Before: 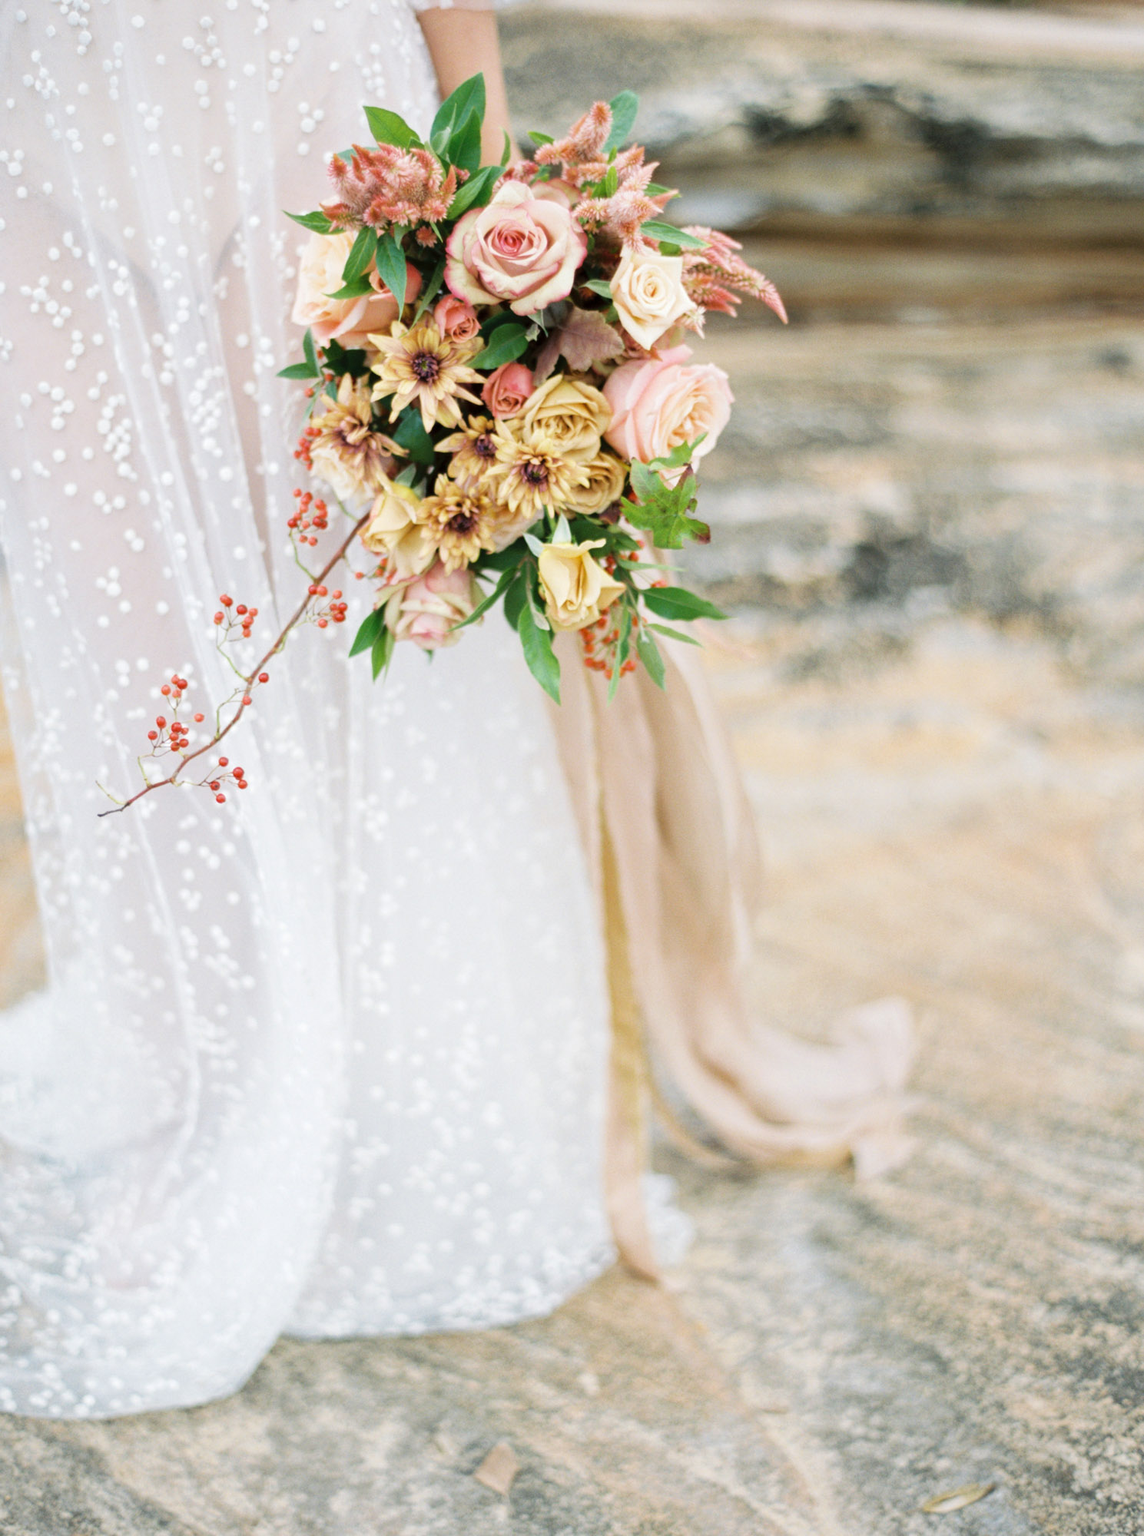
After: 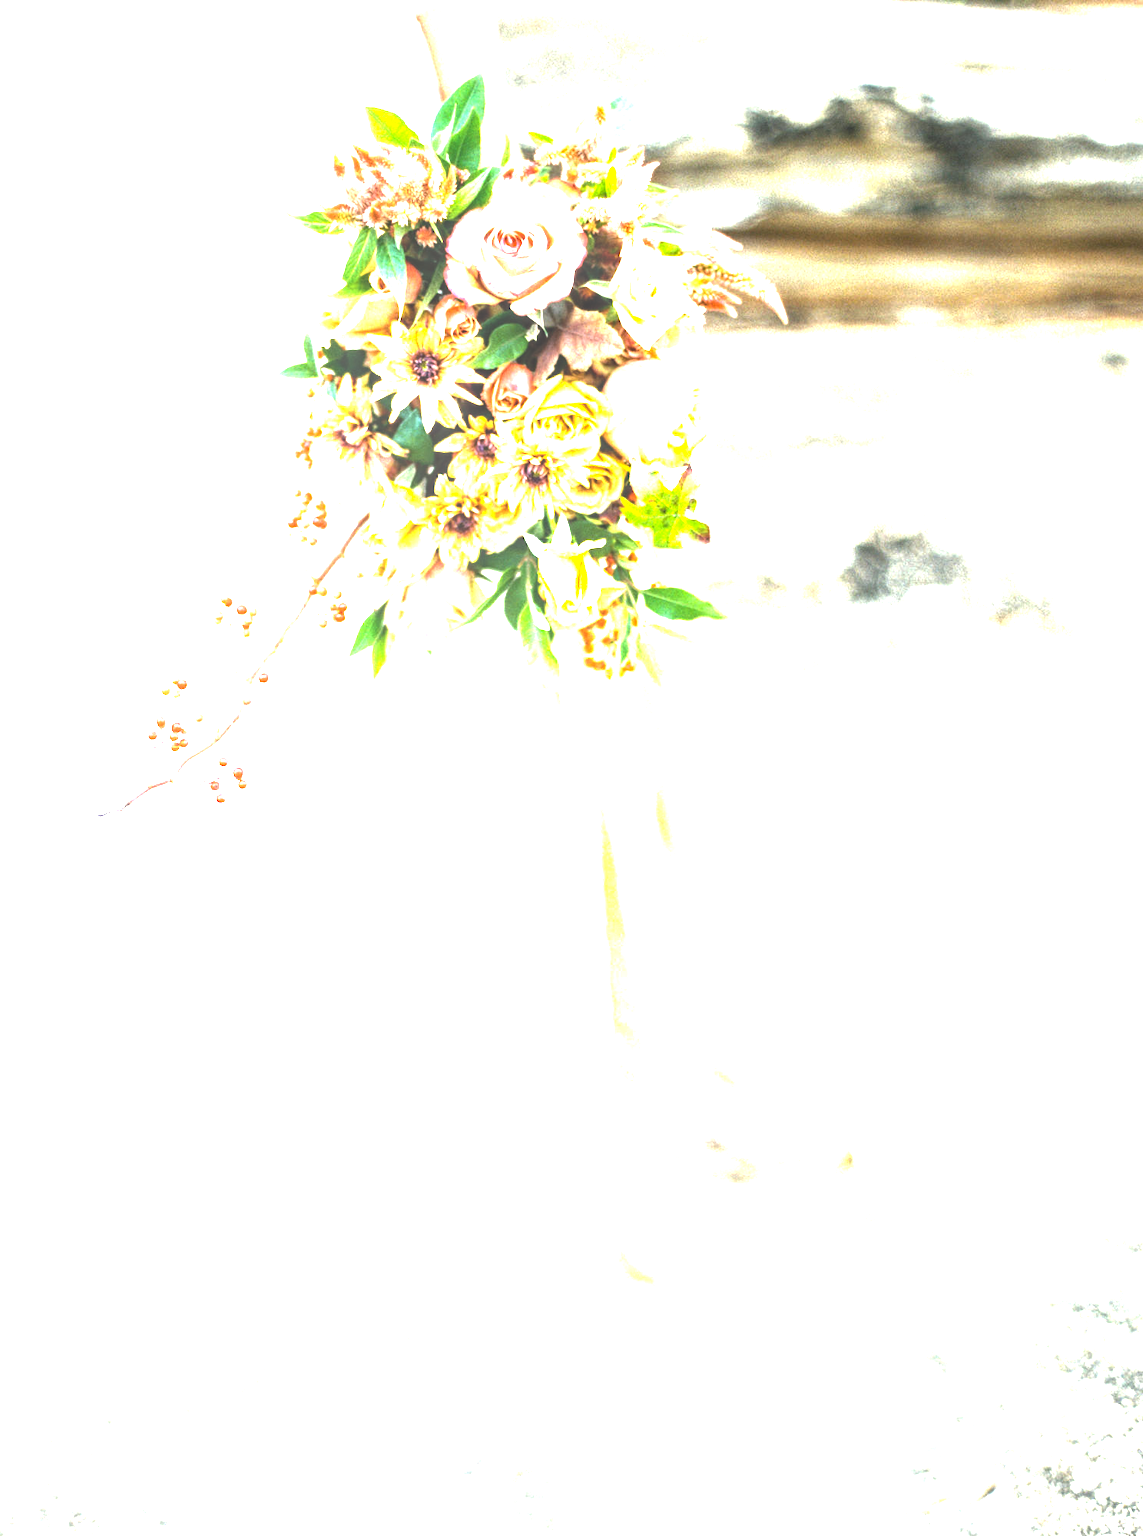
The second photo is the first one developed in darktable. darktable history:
exposure: exposure 0.202 EV, compensate exposure bias true, compensate highlight preservation false
color balance rgb: shadows lift › chroma 1.812%, shadows lift › hue 264.15°, perceptual saturation grading › global saturation 25.114%, perceptual brilliance grading › highlights 74.301%, perceptual brilliance grading › shadows -30.12%, global vibrance 9.855%
local contrast: on, module defaults
